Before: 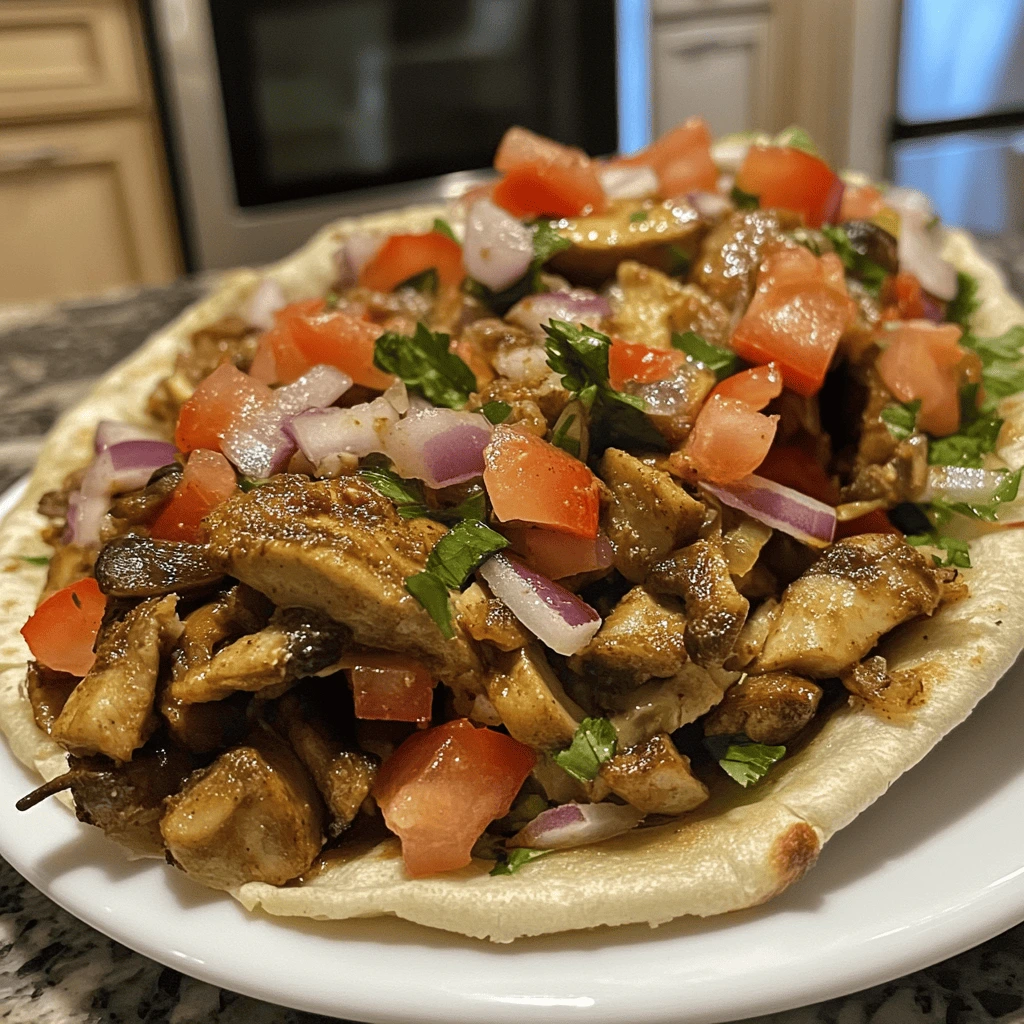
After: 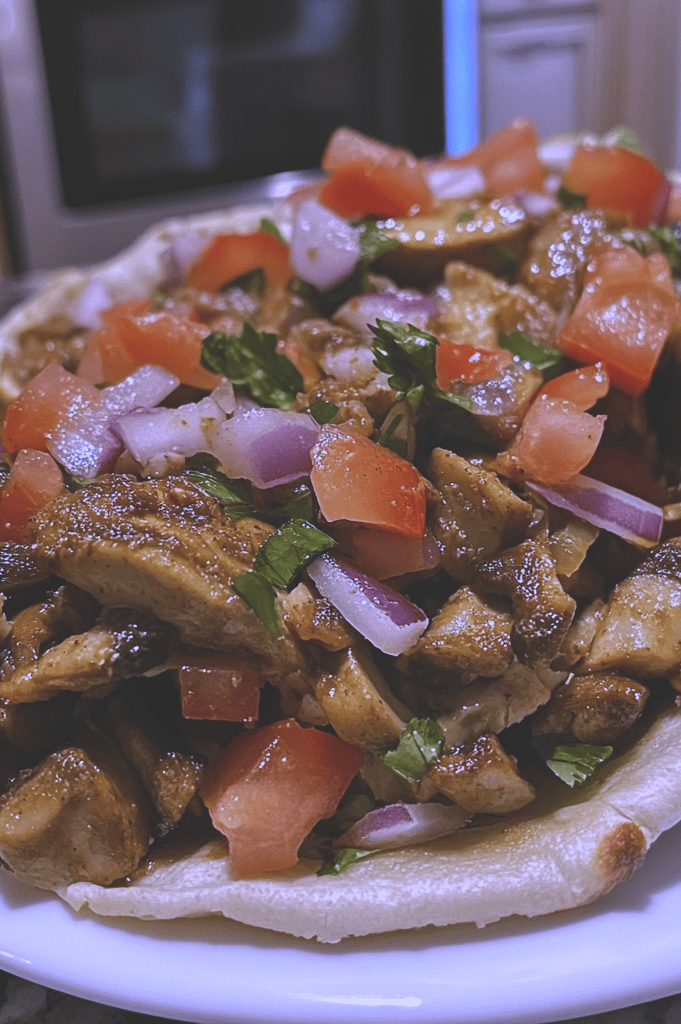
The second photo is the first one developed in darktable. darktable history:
crop: left 16.899%, right 16.556%
exposure: black level correction -0.036, exposure -0.497 EV, compensate highlight preservation false
white balance: red 0.98, blue 1.61
